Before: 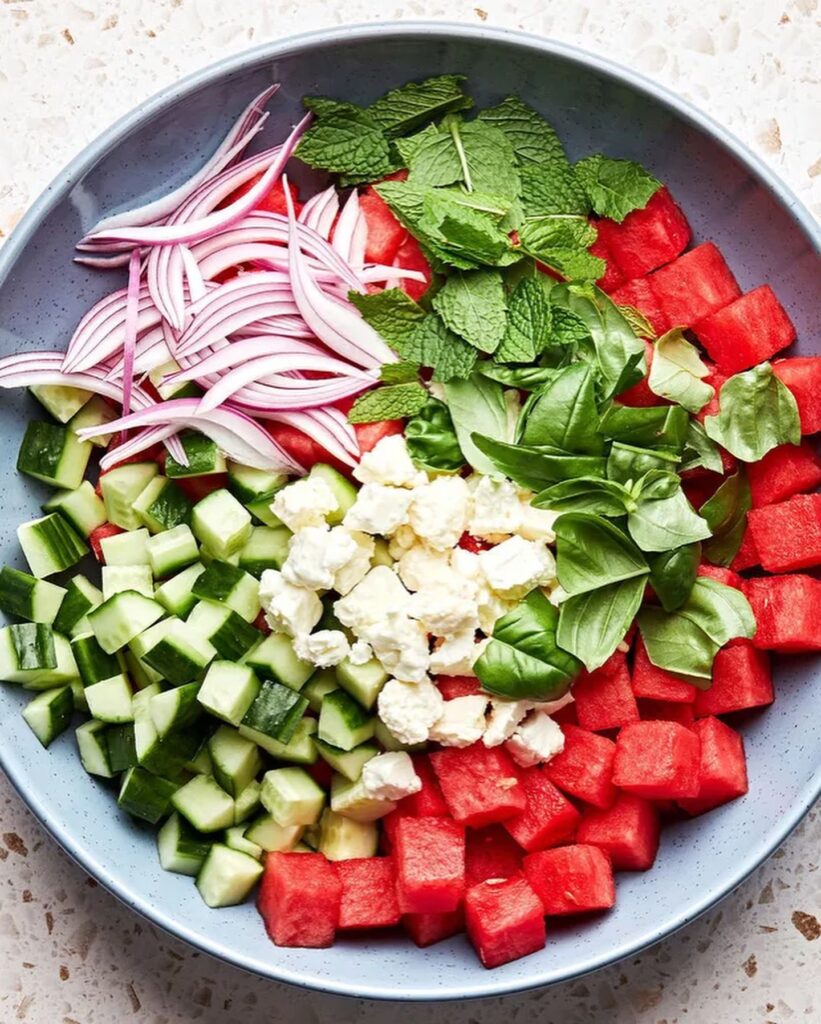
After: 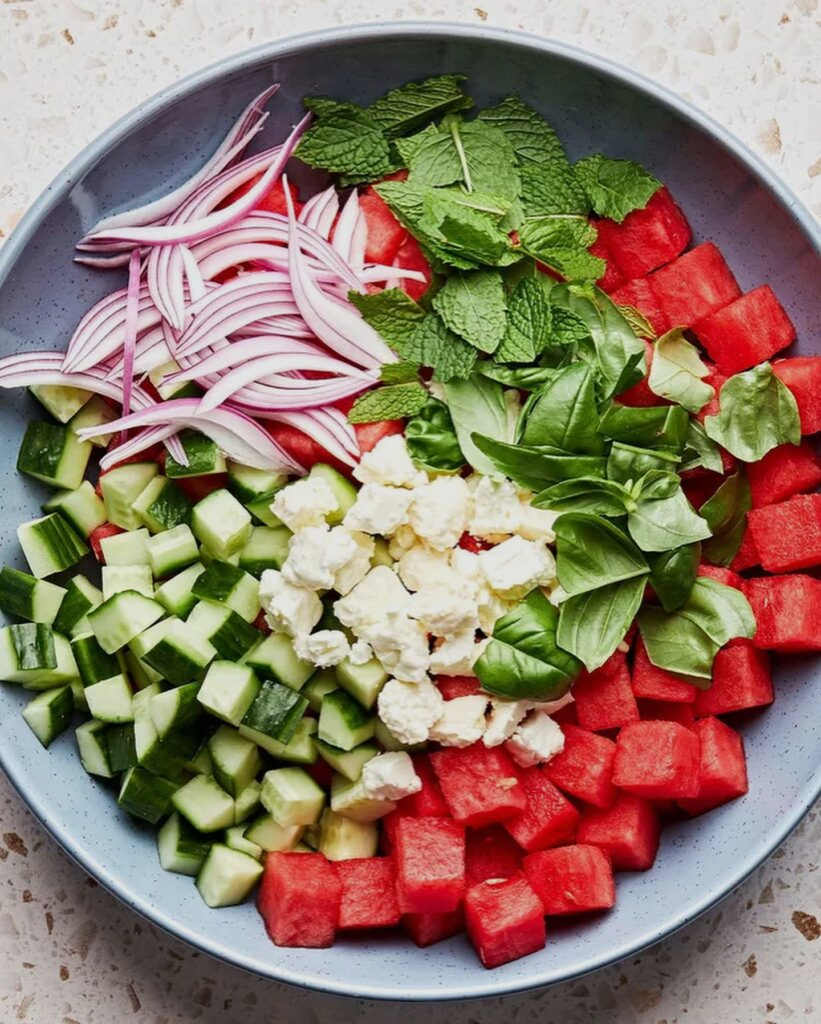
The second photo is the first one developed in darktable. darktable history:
exposure: exposure -0.356 EV, compensate exposure bias true, compensate highlight preservation false
